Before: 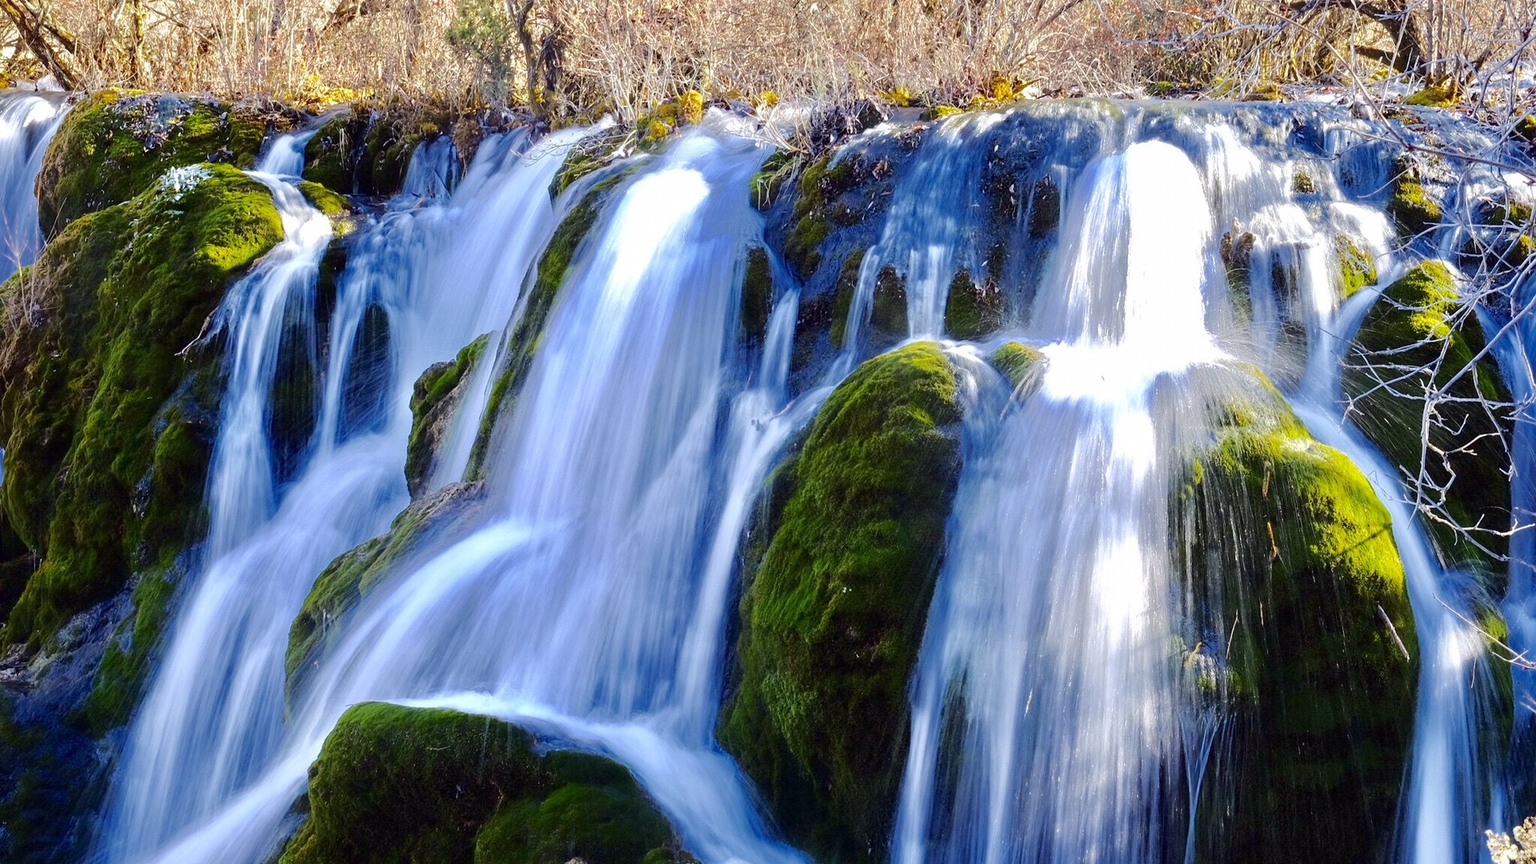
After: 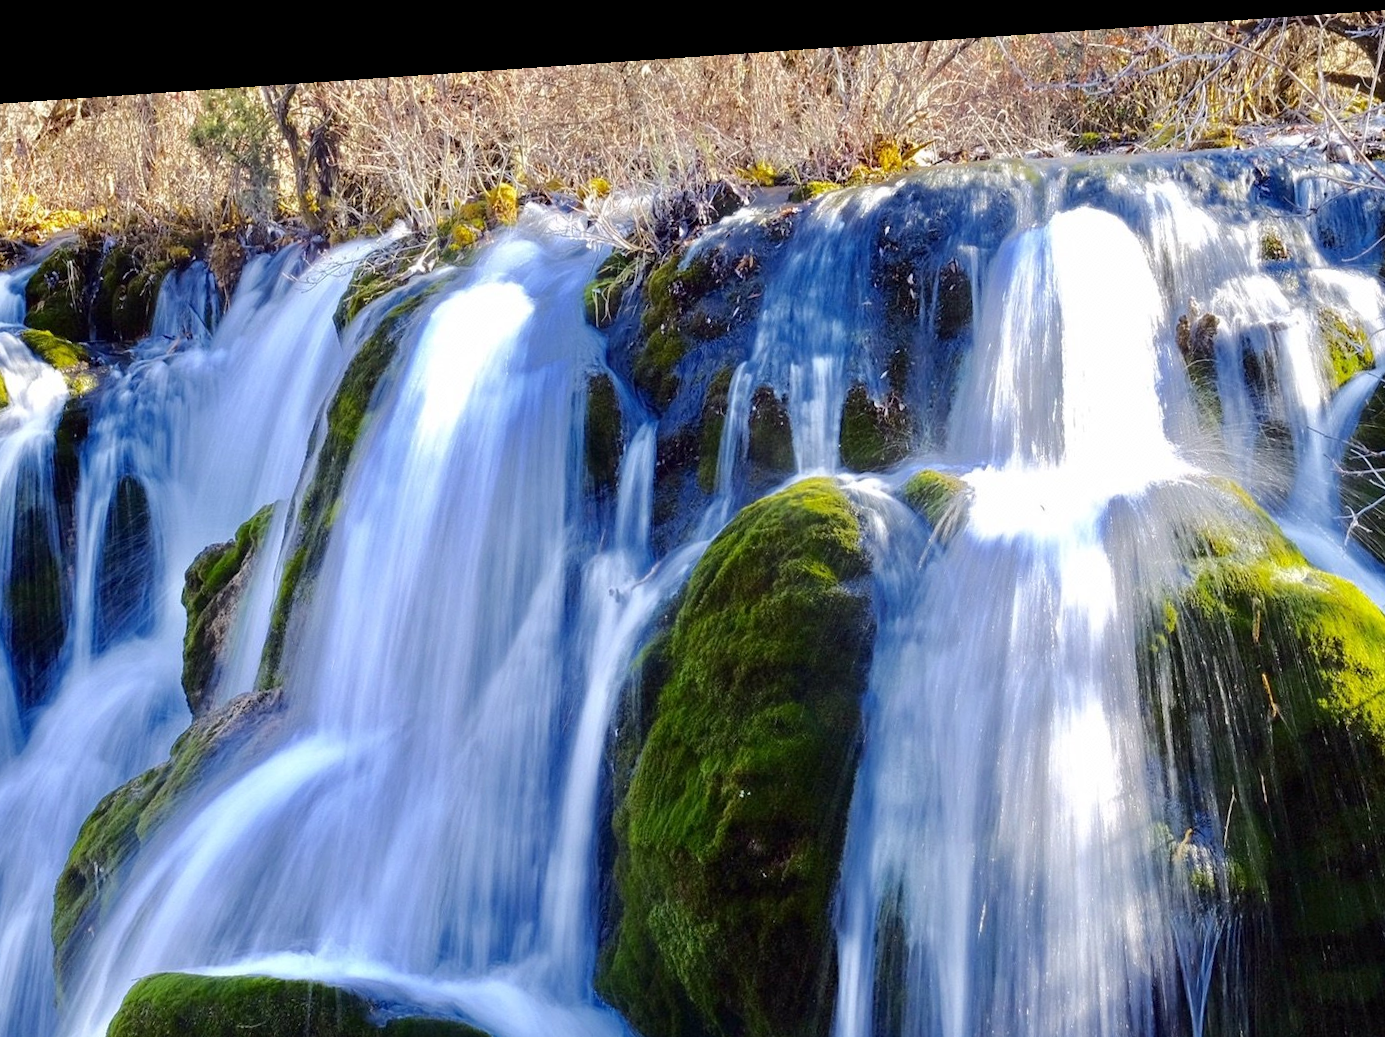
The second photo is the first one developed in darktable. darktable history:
rotate and perspective: rotation -4.2°, shear 0.006, automatic cropping off
crop: left 18.479%, right 12.2%, bottom 13.971%
